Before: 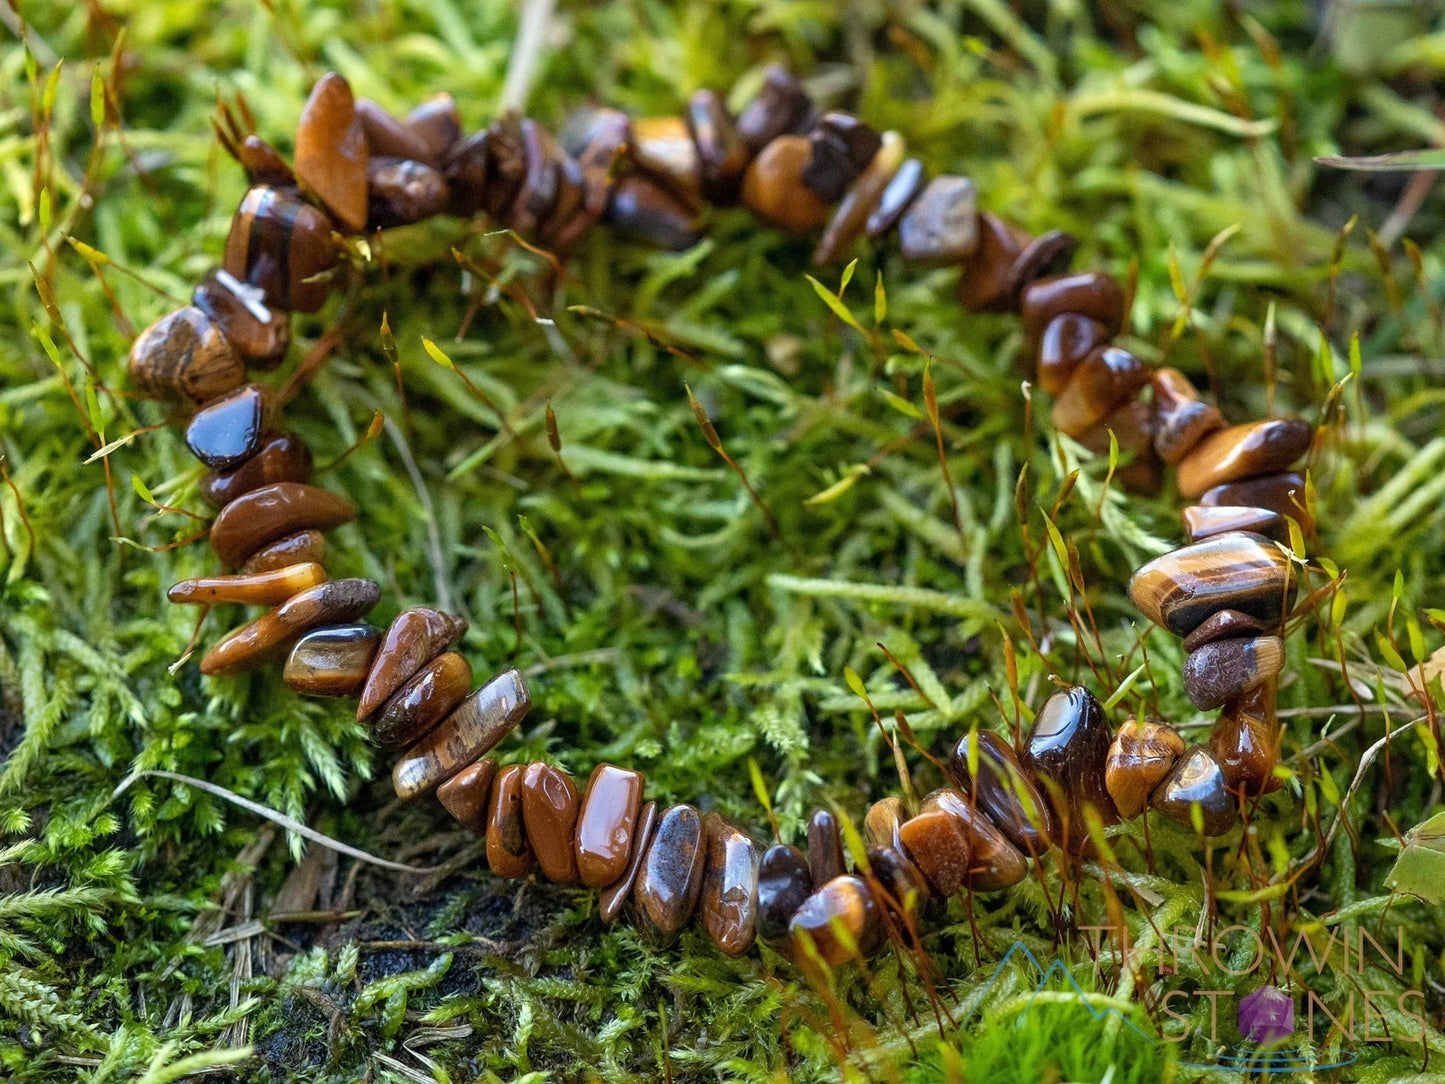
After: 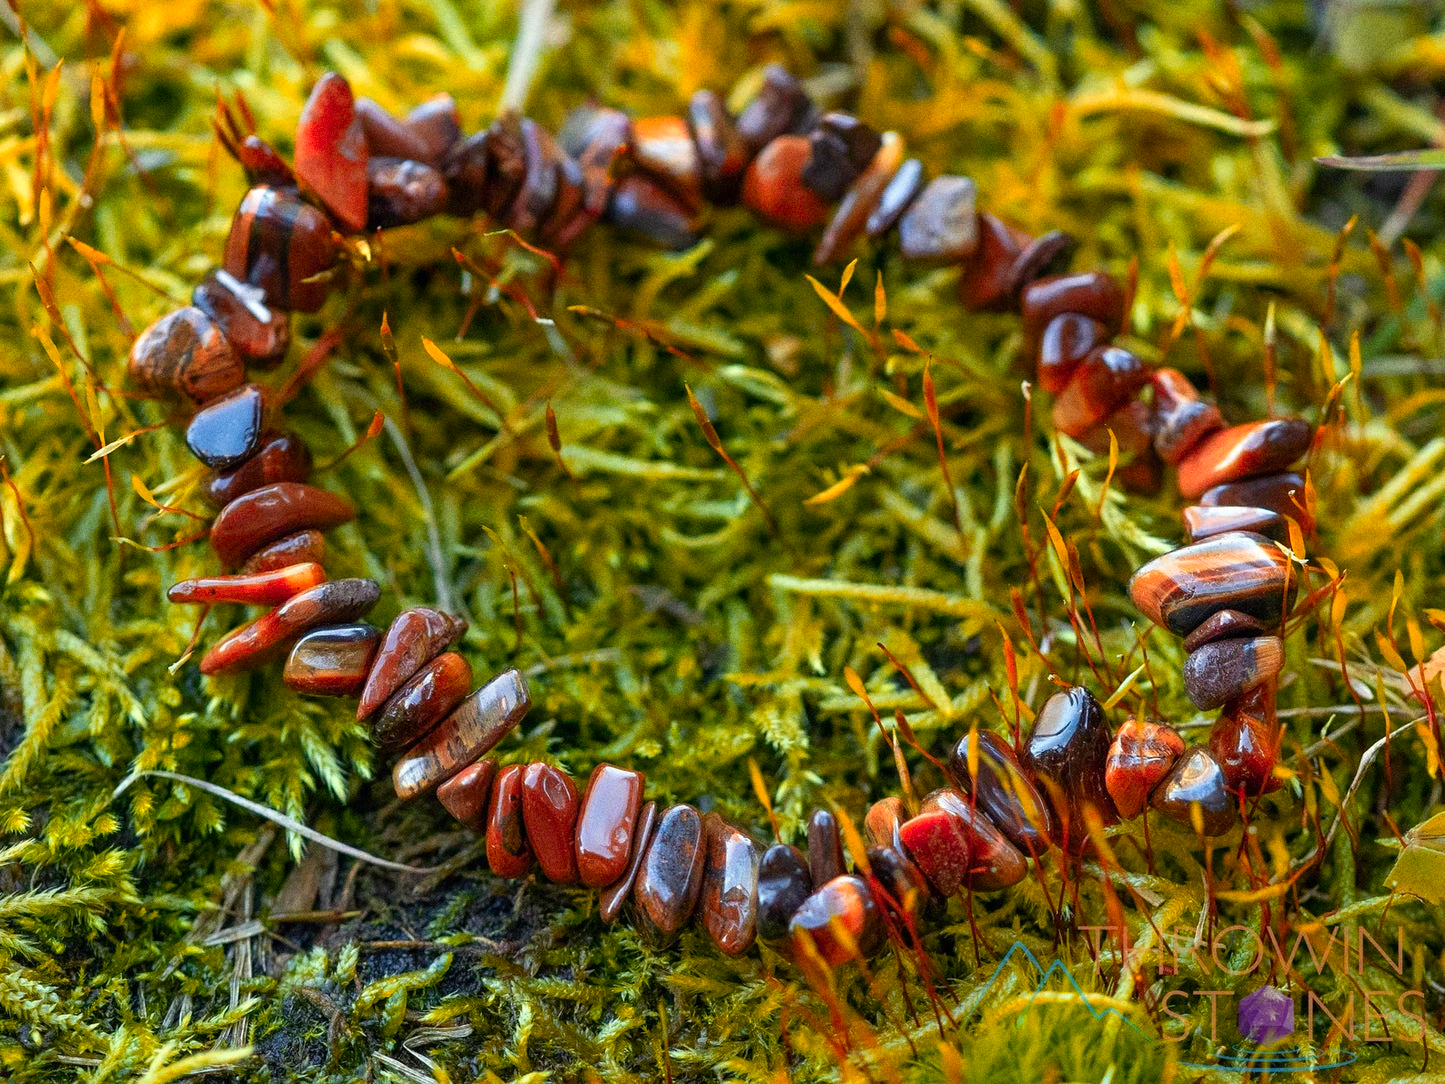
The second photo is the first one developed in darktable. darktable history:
grain: on, module defaults
color zones: curves: ch1 [(0.24, 0.629) (0.75, 0.5)]; ch2 [(0.255, 0.454) (0.745, 0.491)], mix 102.12%
